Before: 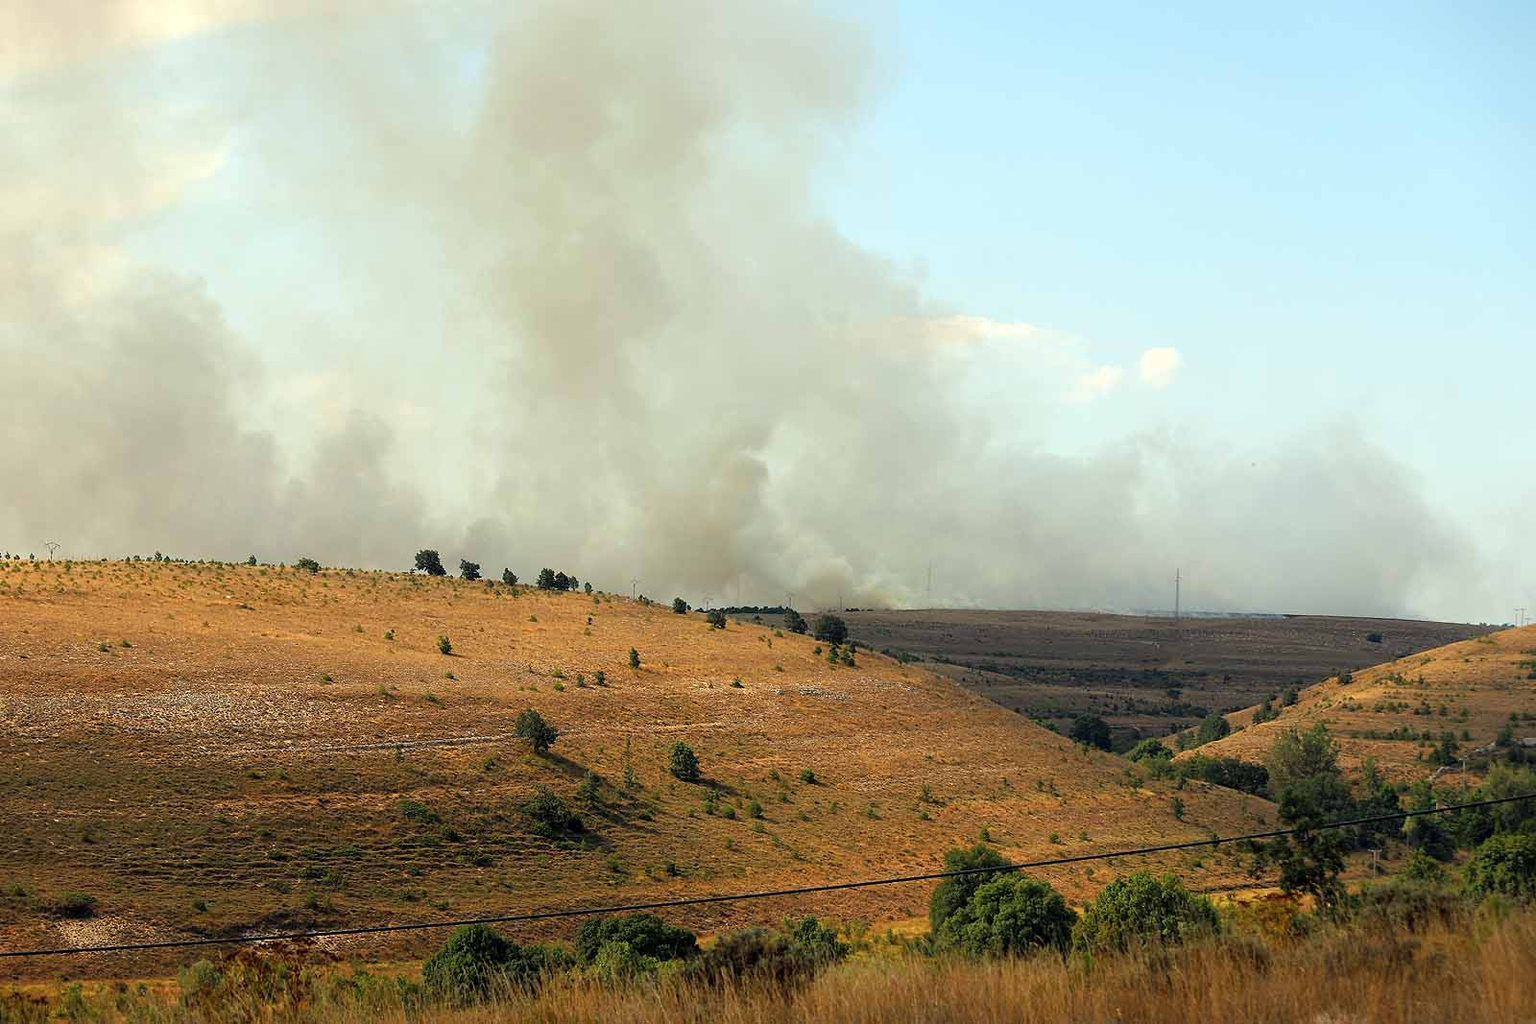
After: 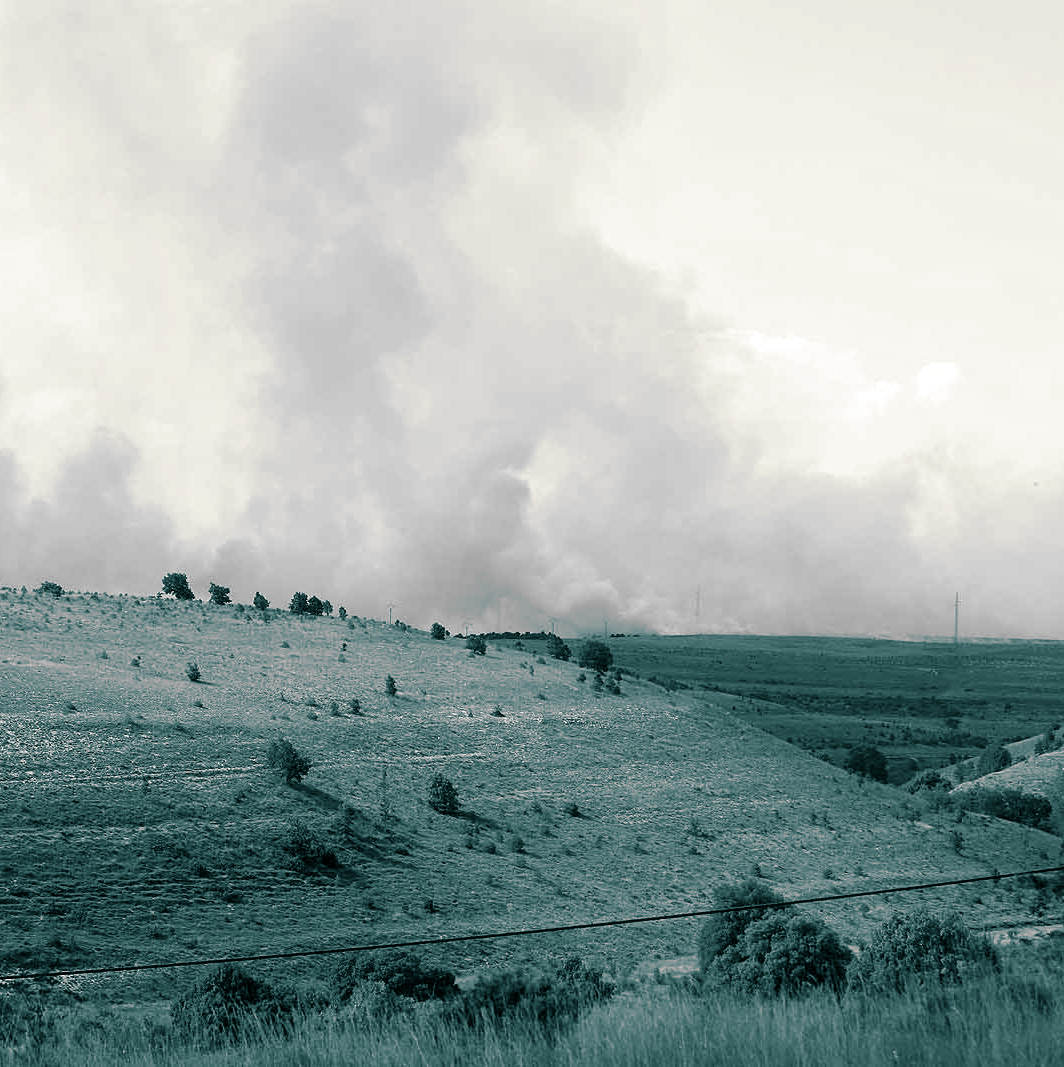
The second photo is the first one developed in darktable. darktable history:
split-toning: shadows › hue 186.43°, highlights › hue 49.29°, compress 30.29%
white balance: red 0.98, blue 1.61
monochrome: on, module defaults
crop: left 16.899%, right 16.556%
